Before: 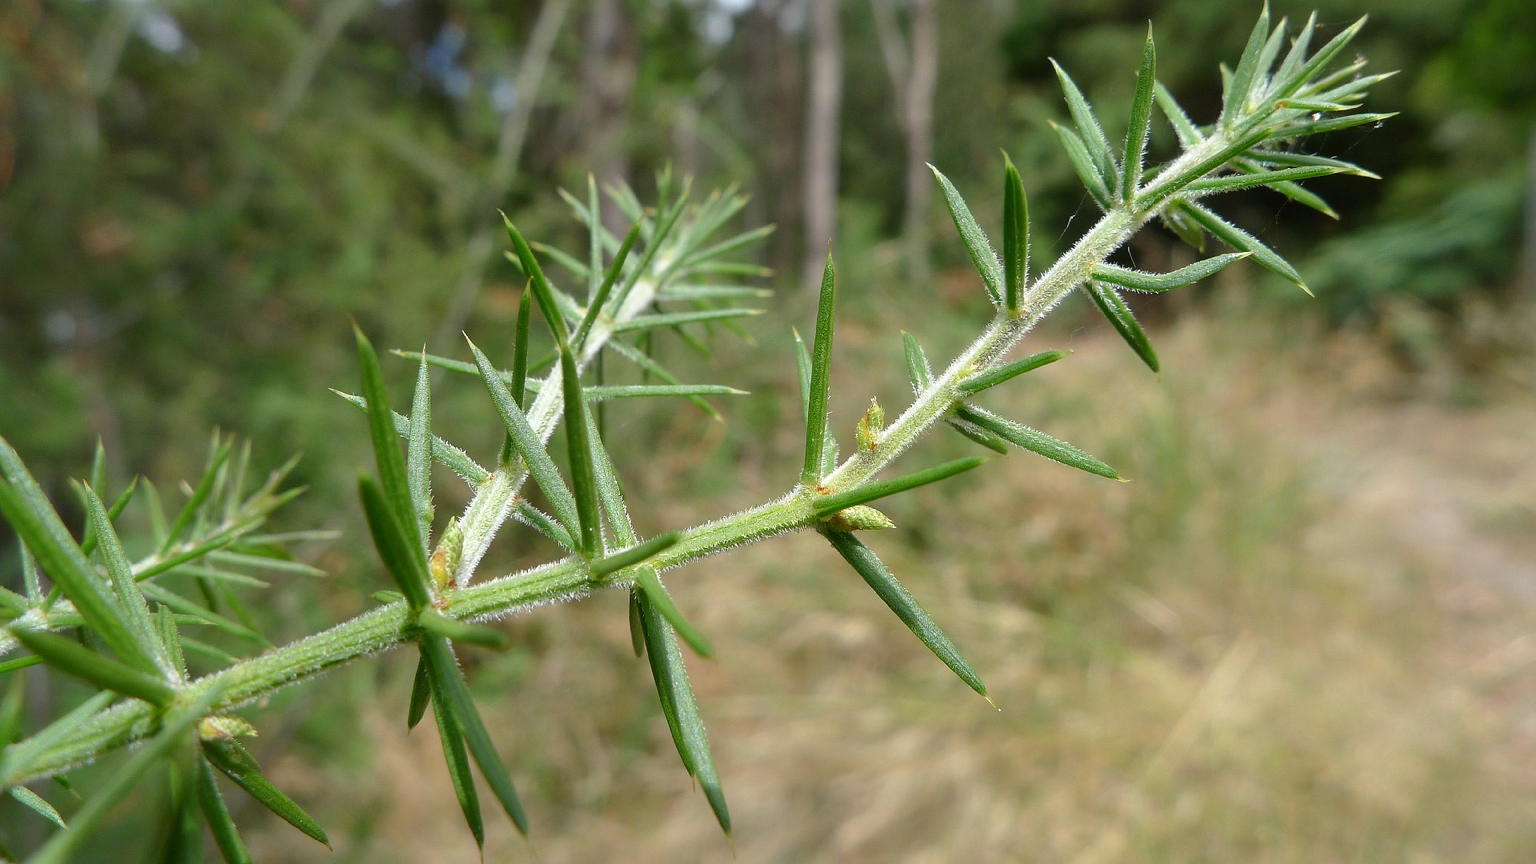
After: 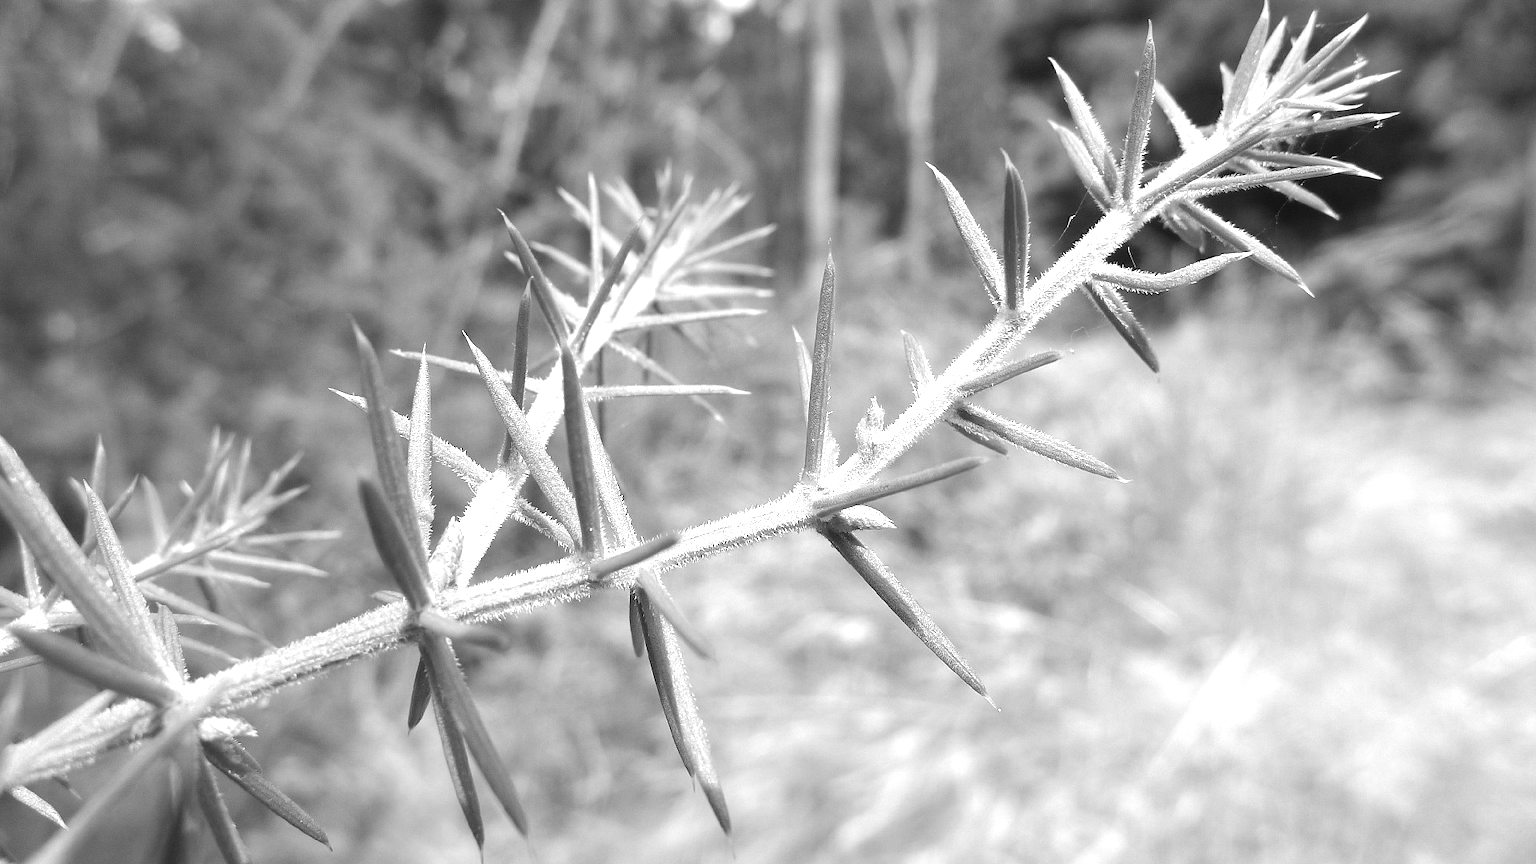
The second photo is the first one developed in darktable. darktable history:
monochrome: a 32, b 64, size 2.3
exposure: black level correction 0, exposure 1.1 EV, compensate highlight preservation false
